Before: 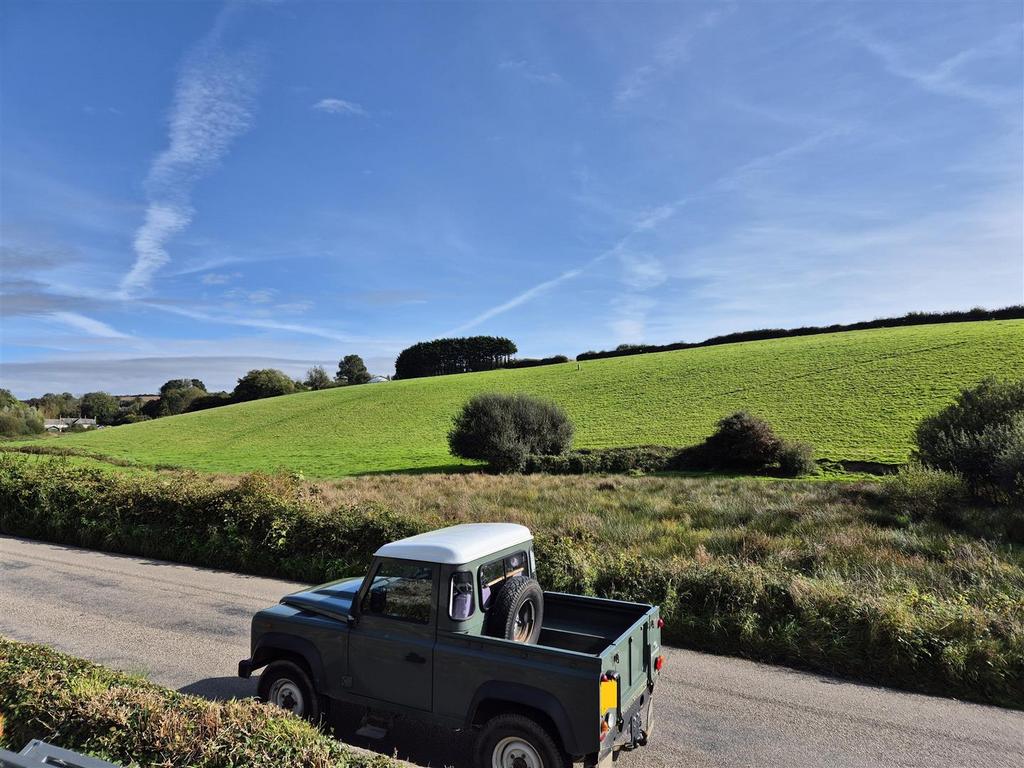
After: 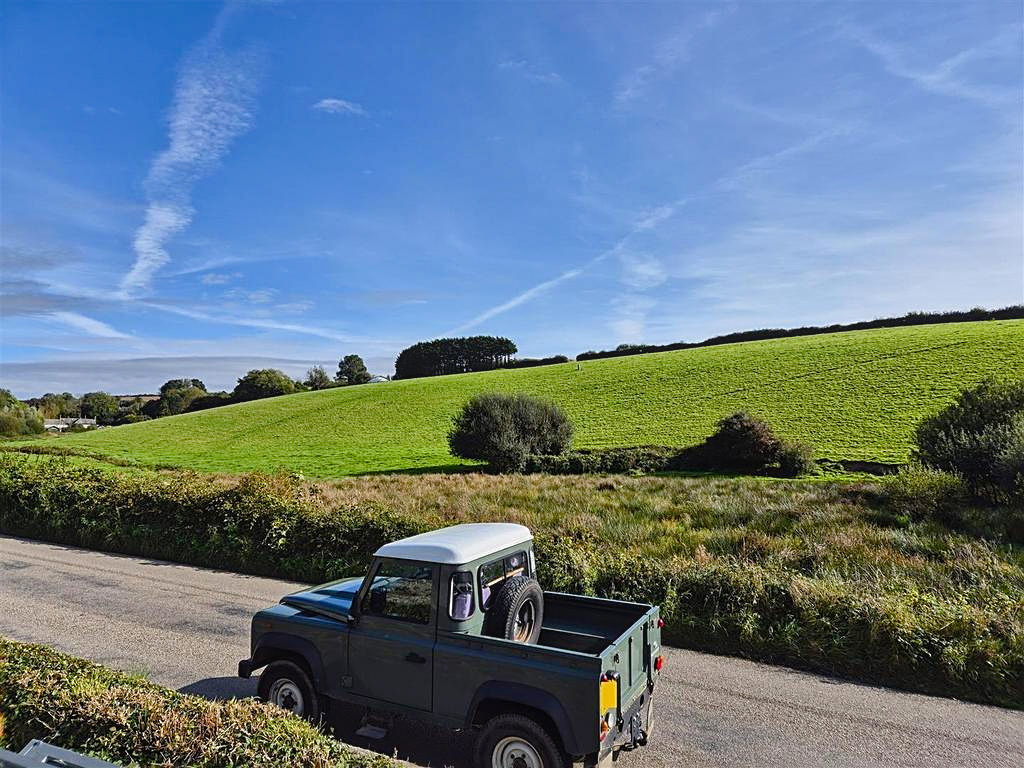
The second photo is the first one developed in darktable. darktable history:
levels: levels [0, 0.498, 0.996]
color balance rgb: perceptual saturation grading › global saturation 20%, perceptual saturation grading › highlights -25%, perceptual saturation grading › shadows 50%
sharpen: on, module defaults
local contrast: detail 110%
